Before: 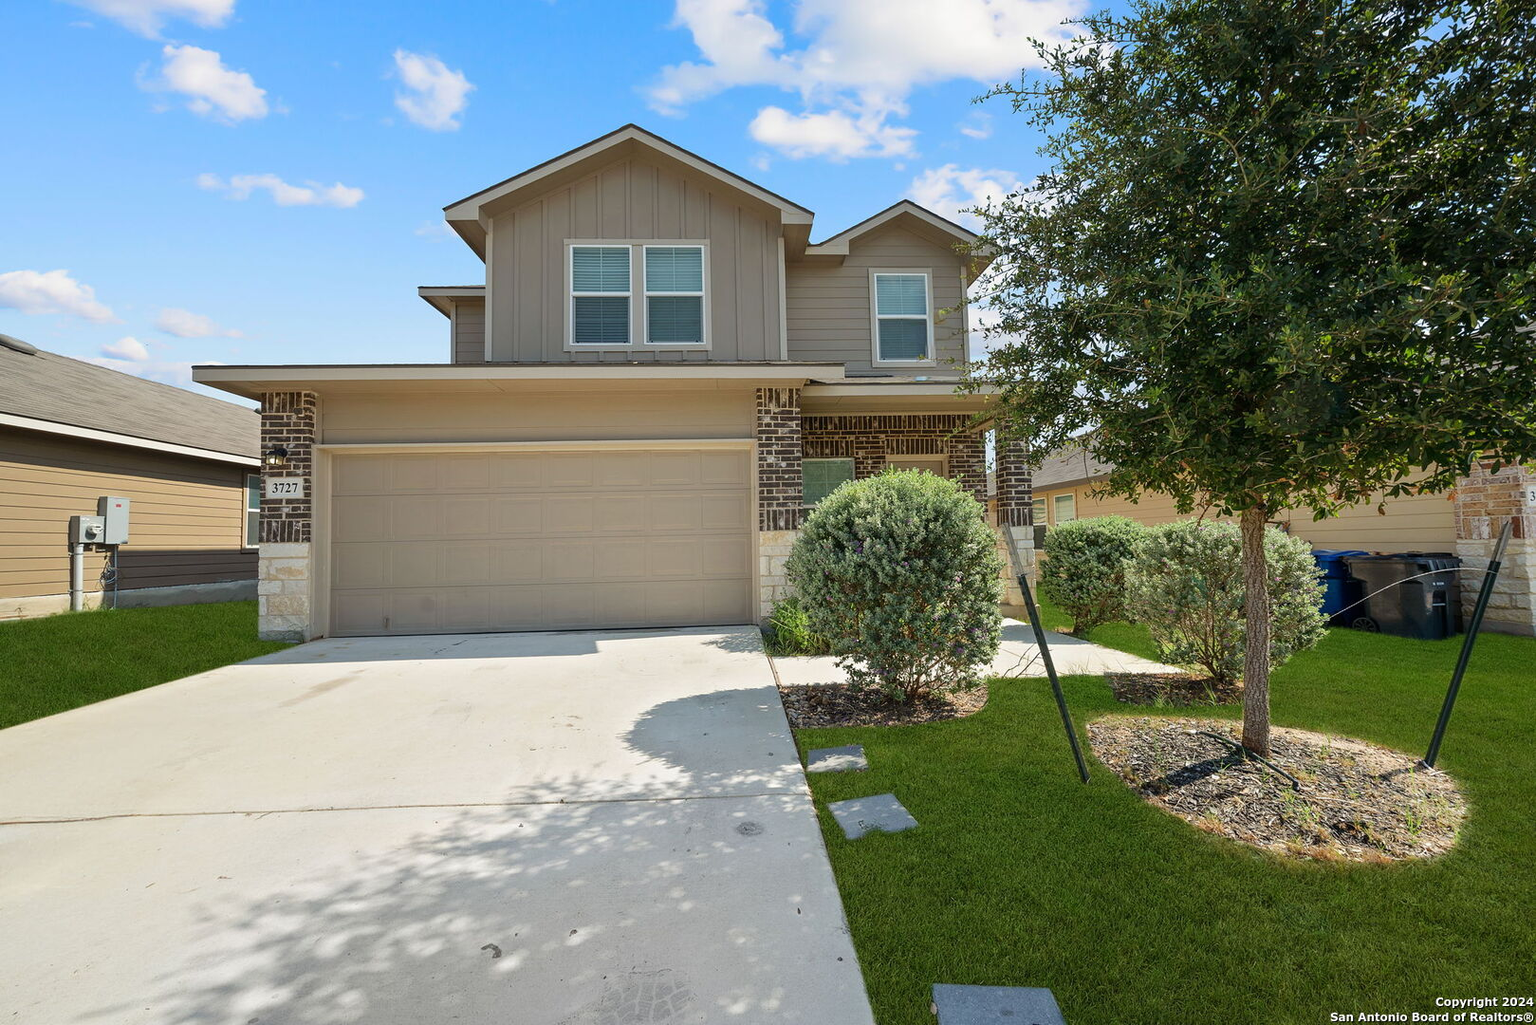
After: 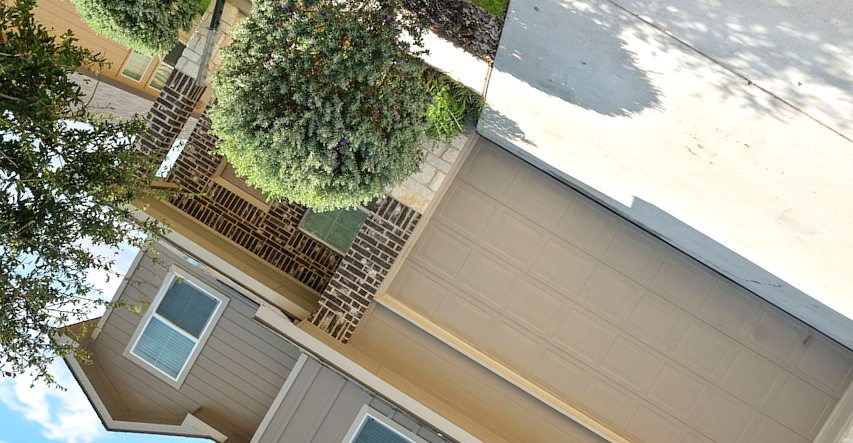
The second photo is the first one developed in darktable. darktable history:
tone equalizer: -8 EV -0.395 EV, -7 EV -0.371 EV, -6 EV -0.308 EV, -5 EV -0.197 EV, -3 EV 0.189 EV, -2 EV 0.353 EV, -1 EV 0.383 EV, +0 EV 0.408 EV
crop and rotate: angle 148.16°, left 9.113%, top 15.588%, right 4.363%, bottom 17.081%
